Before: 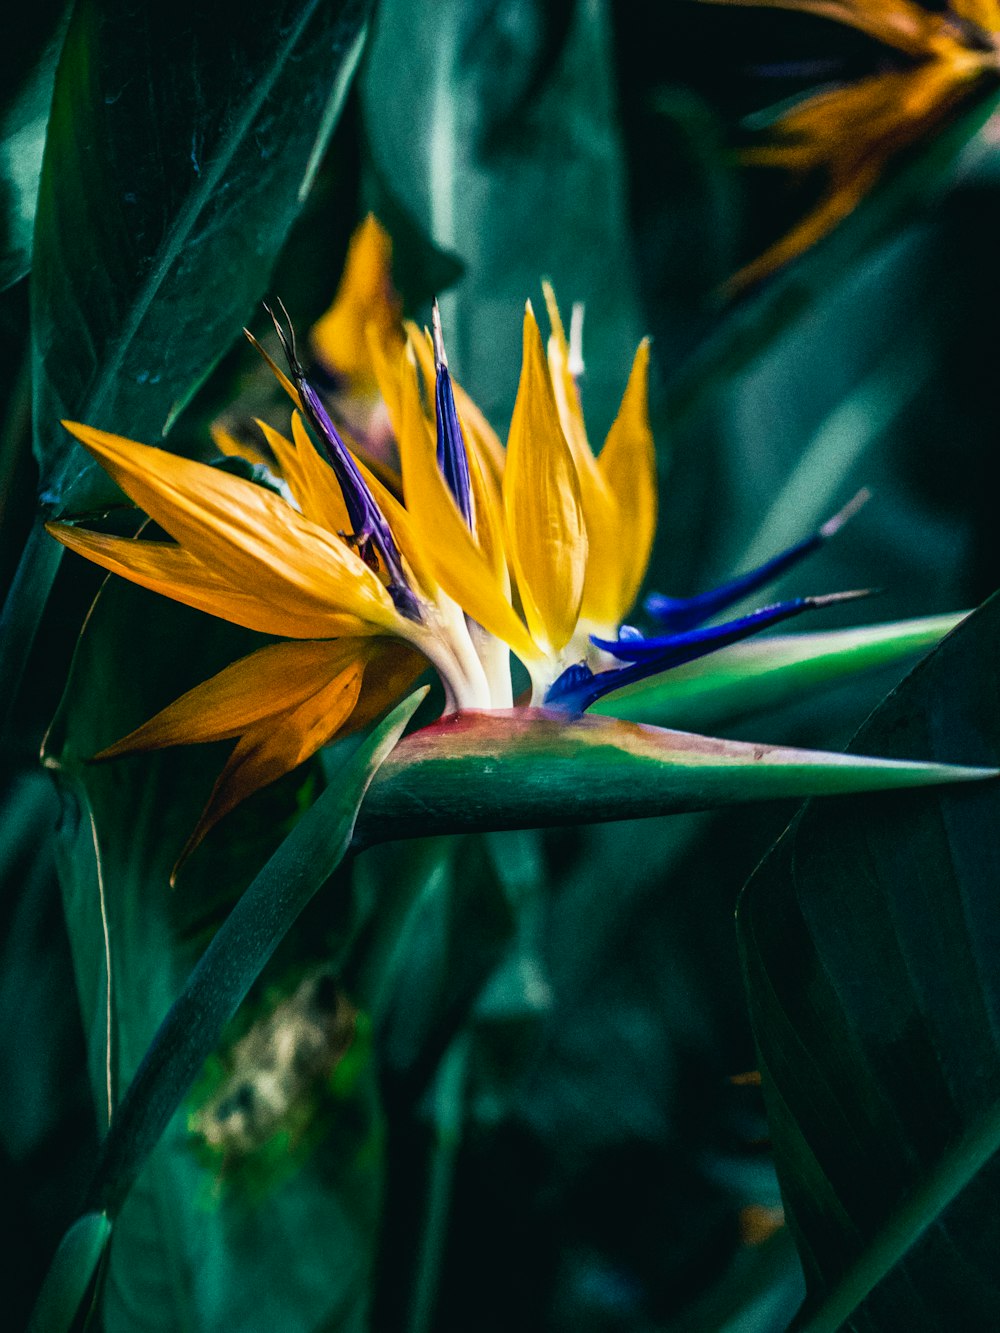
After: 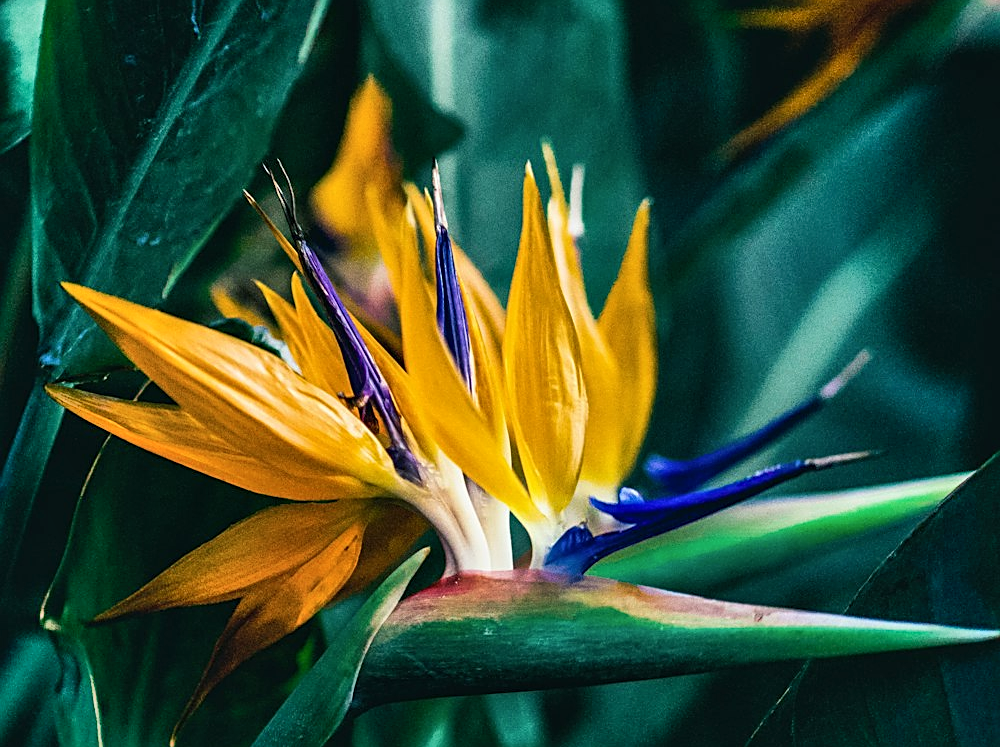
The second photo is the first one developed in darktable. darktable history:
crop and rotate: top 10.417%, bottom 33.511%
shadows and highlights: soften with gaussian
sharpen: on, module defaults
